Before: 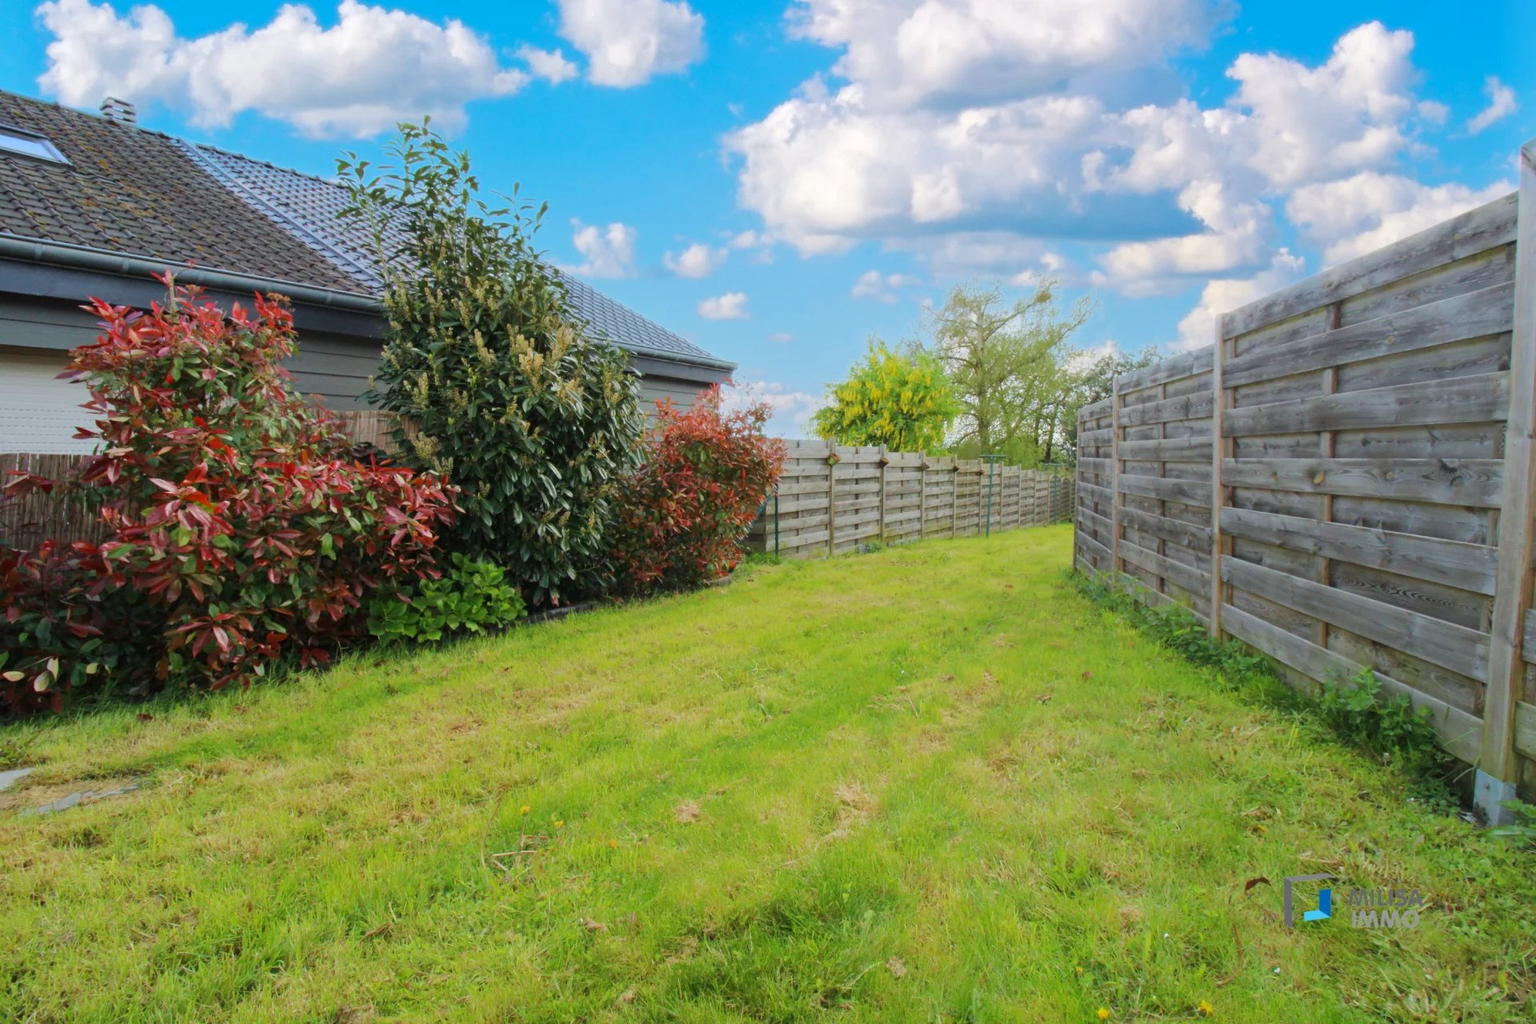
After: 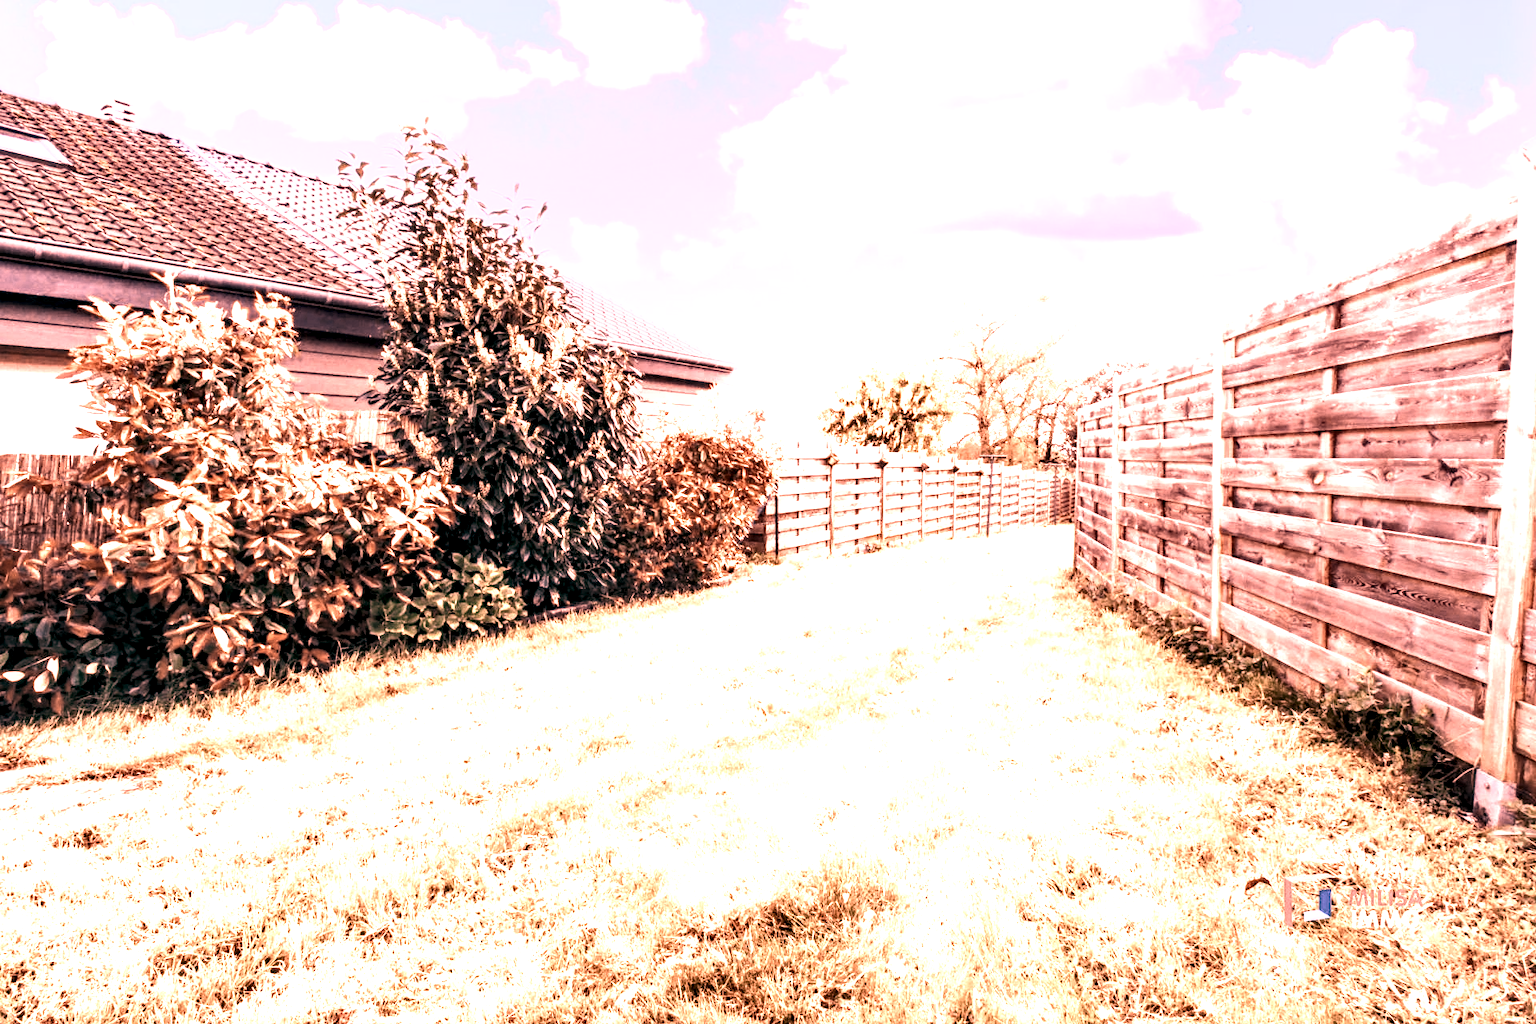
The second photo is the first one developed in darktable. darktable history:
filmic rgb: black relative exposure -7.75 EV, white relative exposure 4.4 EV, threshold 3 EV, target black luminance 0%, hardness 3.76, latitude 50.51%, contrast 1.074, highlights saturation mix 10%, shadows ↔ highlights balance -0.22%, color science v4 (2020), enable highlight reconstruction true
local contrast: highlights 19%, detail 186%
shadows and highlights: shadows 37.27, highlights -28.18, soften with gaussian
color zones: curves: ch0 [(0.018, 0.548) (0.197, 0.654) (0.425, 0.447) (0.605, 0.658) (0.732, 0.579)]; ch1 [(0.105, 0.531) (0.224, 0.531) (0.386, 0.39) (0.618, 0.456) (0.732, 0.456) (0.956, 0.421)]; ch2 [(0.039, 0.583) (0.215, 0.465) (0.399, 0.544) (0.465, 0.548) (0.614, 0.447) (0.724, 0.43) (0.882, 0.623) (0.956, 0.632)]
color balance: lift [1.005, 0.99, 1.007, 1.01], gamma [1, 0.979, 1.011, 1.021], gain [0.923, 1.098, 1.025, 0.902], input saturation 90.45%, contrast 7.73%, output saturation 105.91%
tone curve: curves: ch0 [(0, 0.081) (0.483, 0.453) (0.881, 0.992)]
levels: levels [0.026, 0.507, 0.987]
basic adjustments: contrast 0.09, brightness 0.13, saturation -0.48, vibrance 0.21
white balance: red 2.886, blue 1.694
